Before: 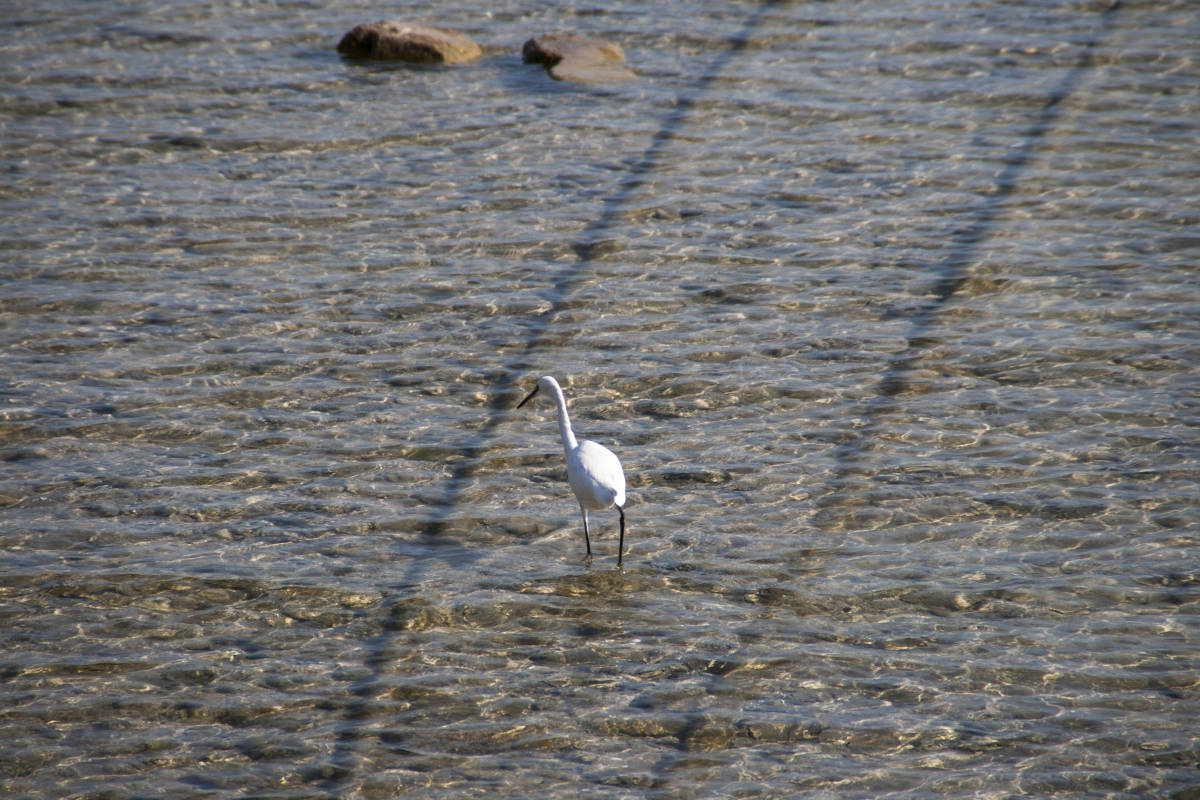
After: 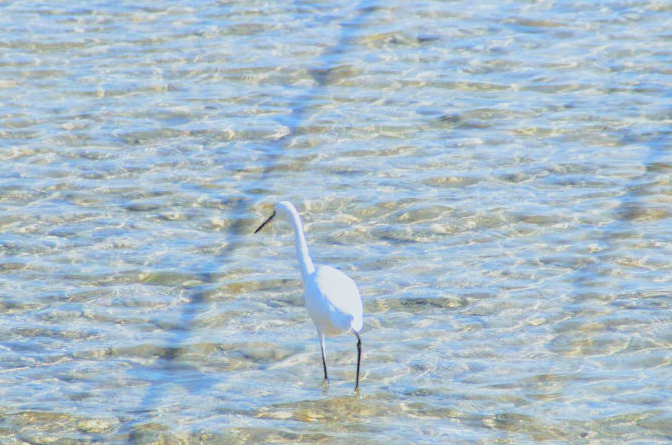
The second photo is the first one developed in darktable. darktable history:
crop and rotate: left 21.974%, top 21.914%, right 22.023%, bottom 22.416%
base curve: curves: ch0 [(0, 0) (0.088, 0.125) (0.176, 0.251) (0.354, 0.501) (0.613, 0.749) (1, 0.877)], preserve colors none
color calibration: illuminant F (fluorescent), F source F9 (Cool White Deluxe 4150 K) – high CRI, x 0.374, y 0.373, temperature 4162.83 K
shadows and highlights: shadows -53.33, highlights 85.81, highlights color adjustment 41.14%, soften with gaussian
tone equalizer: -7 EV 0.153 EV, -6 EV 0.57 EV, -5 EV 1.11 EV, -4 EV 1.33 EV, -3 EV 1.18 EV, -2 EV 0.6 EV, -1 EV 0.163 EV, mask exposure compensation -0.492 EV
contrast brightness saturation: contrast -0.197, saturation 0.185
